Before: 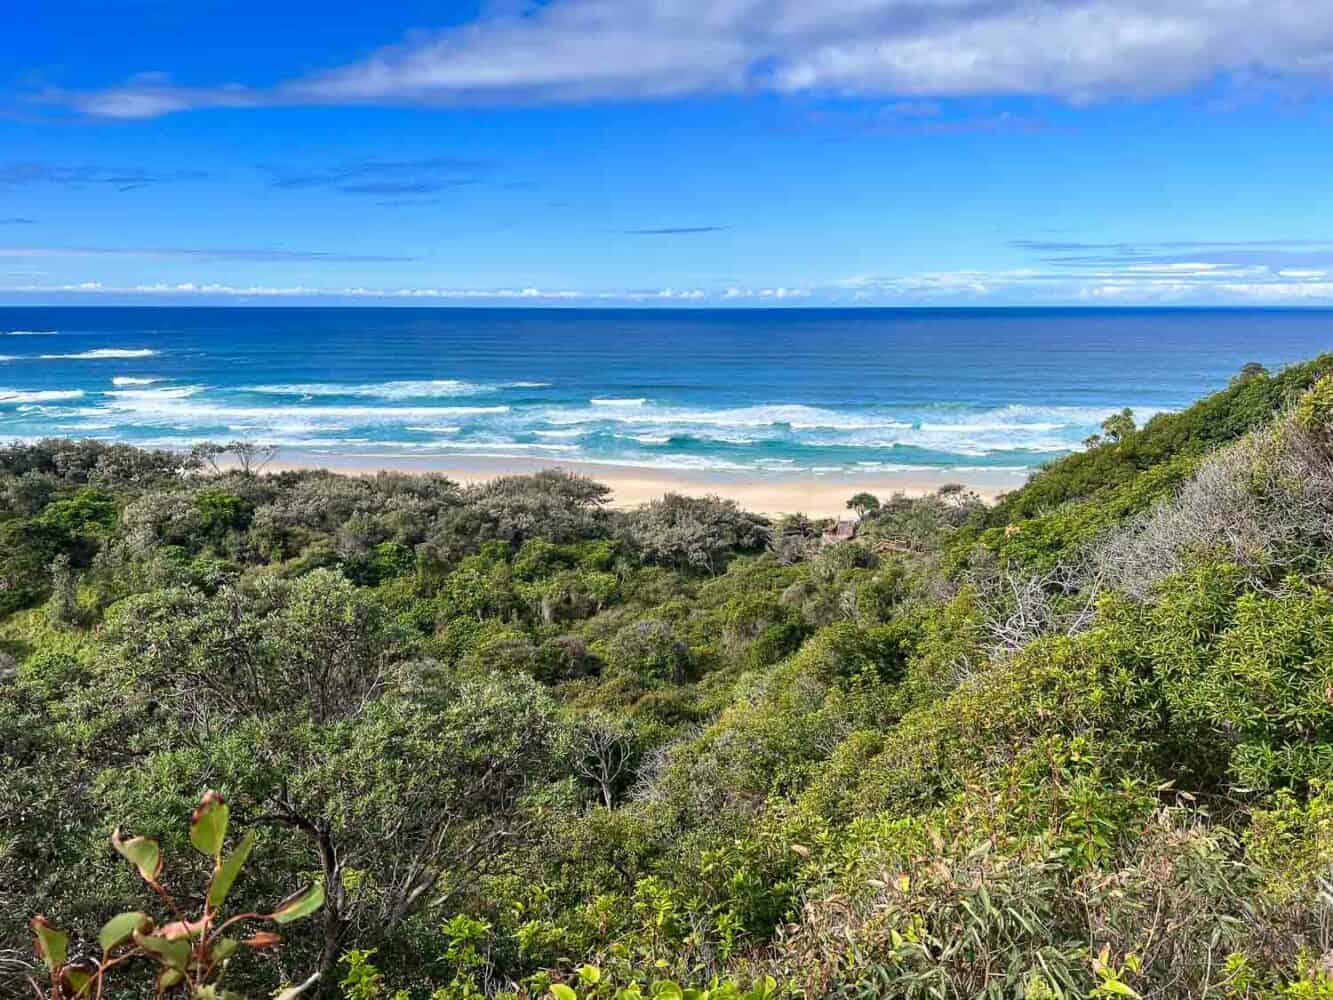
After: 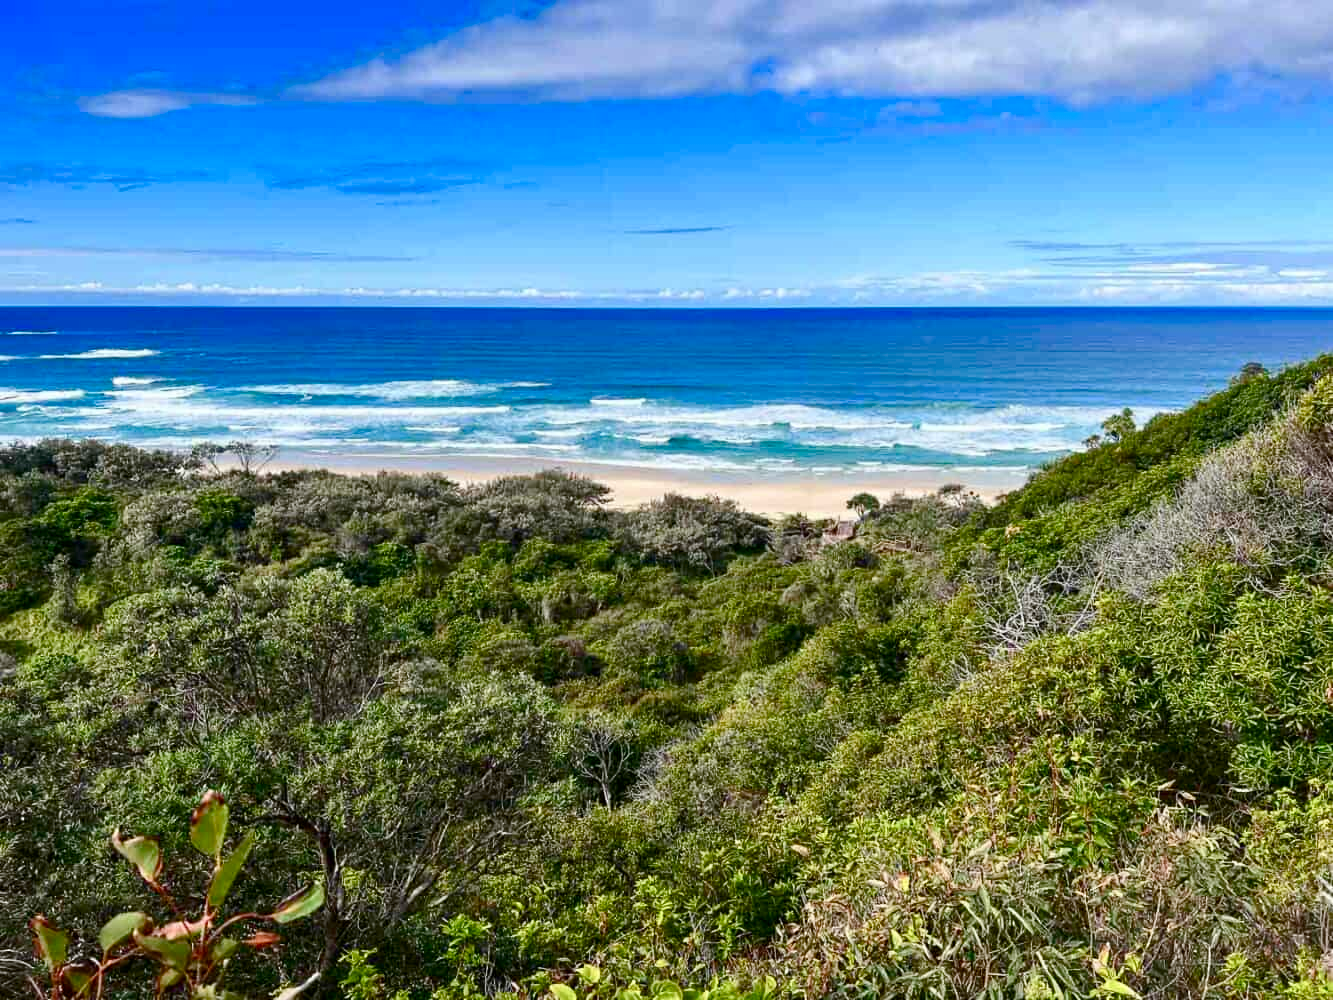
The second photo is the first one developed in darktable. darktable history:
color balance rgb: perceptual saturation grading › global saturation 20%, perceptual saturation grading › highlights -50.461%, perceptual saturation grading › shadows 30.784%, global vibrance 10.921%
contrast brightness saturation: contrast 0.134, brightness -0.051, saturation 0.156
